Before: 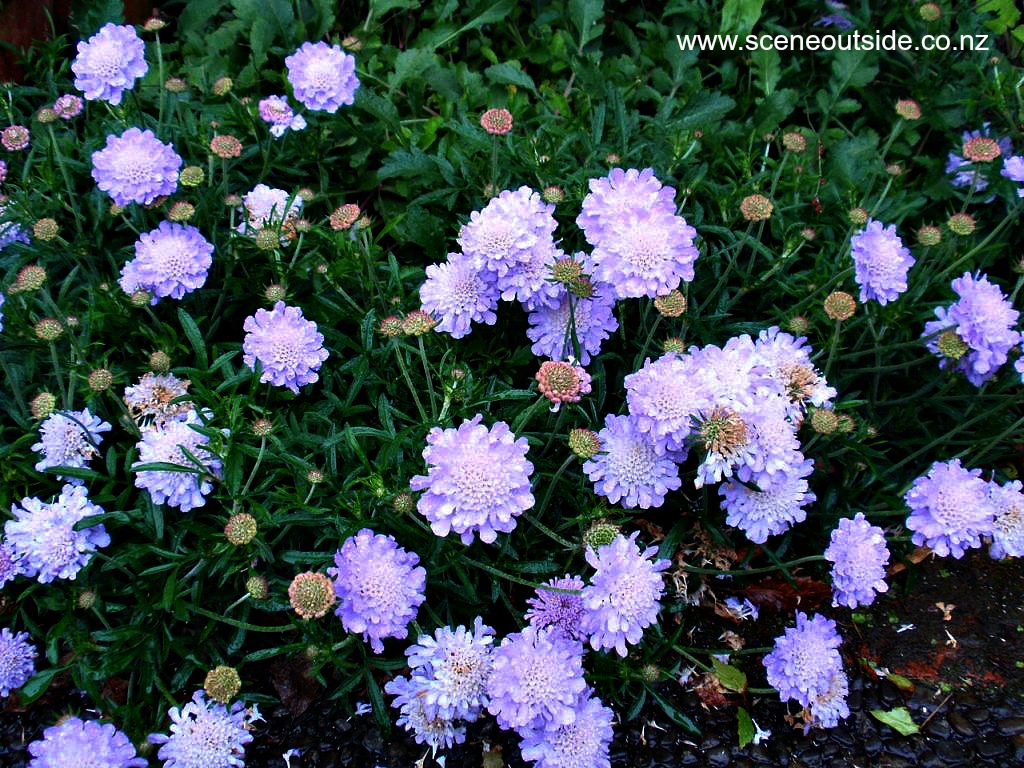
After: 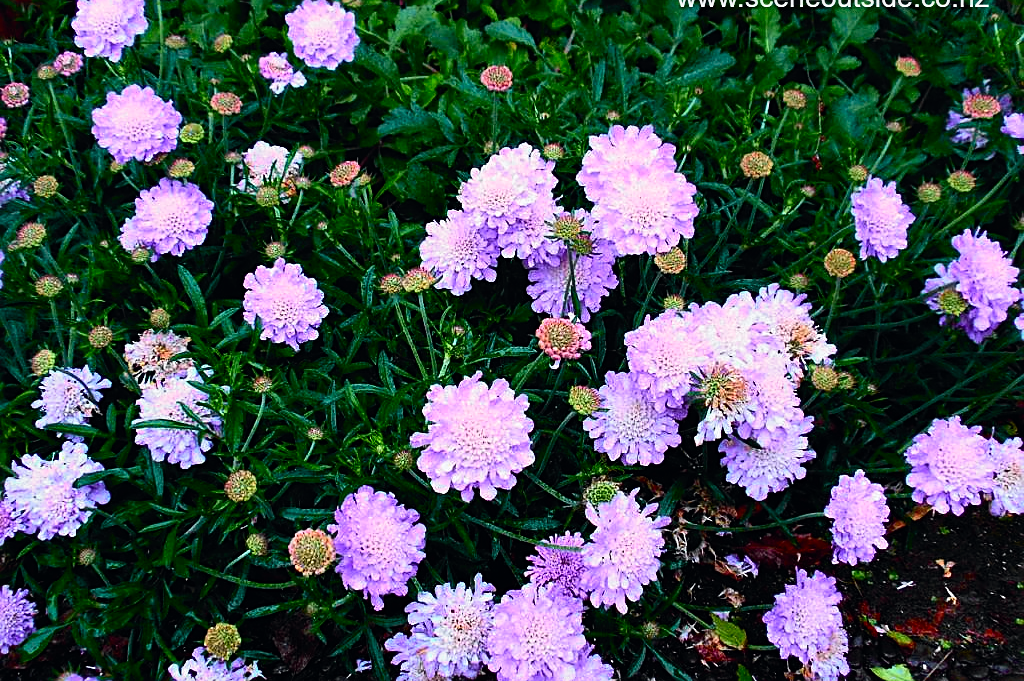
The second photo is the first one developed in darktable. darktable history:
crop and rotate: top 5.609%, bottom 5.609%
tone curve: curves: ch0 [(0, 0) (0.071, 0.047) (0.266, 0.26) (0.491, 0.552) (0.753, 0.818) (1, 0.983)]; ch1 [(0, 0) (0.346, 0.307) (0.408, 0.369) (0.463, 0.443) (0.482, 0.493) (0.502, 0.5) (0.517, 0.518) (0.546, 0.576) (0.588, 0.643) (0.651, 0.709) (1, 1)]; ch2 [(0, 0) (0.346, 0.34) (0.434, 0.46) (0.485, 0.494) (0.5, 0.494) (0.517, 0.503) (0.535, 0.545) (0.583, 0.634) (0.625, 0.686) (1, 1)], color space Lab, independent channels, preserve colors none
contrast equalizer: octaves 7, y [[0.6 ×6], [0.55 ×6], [0 ×6], [0 ×6], [0 ×6]], mix -0.2
sharpen: on, module defaults
